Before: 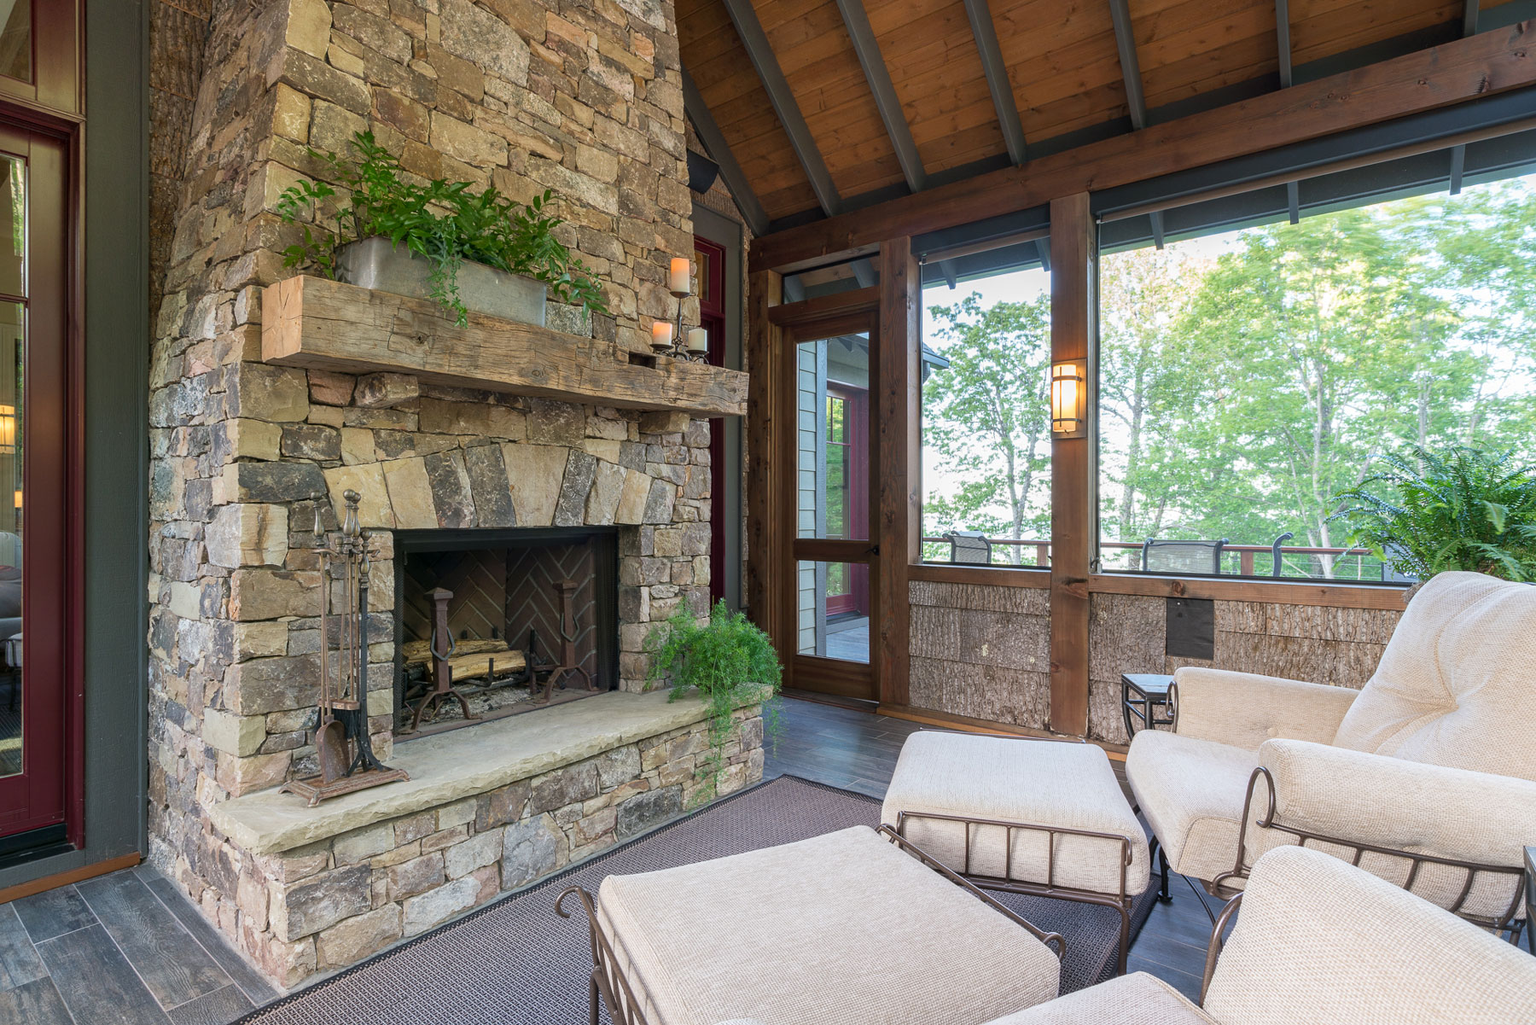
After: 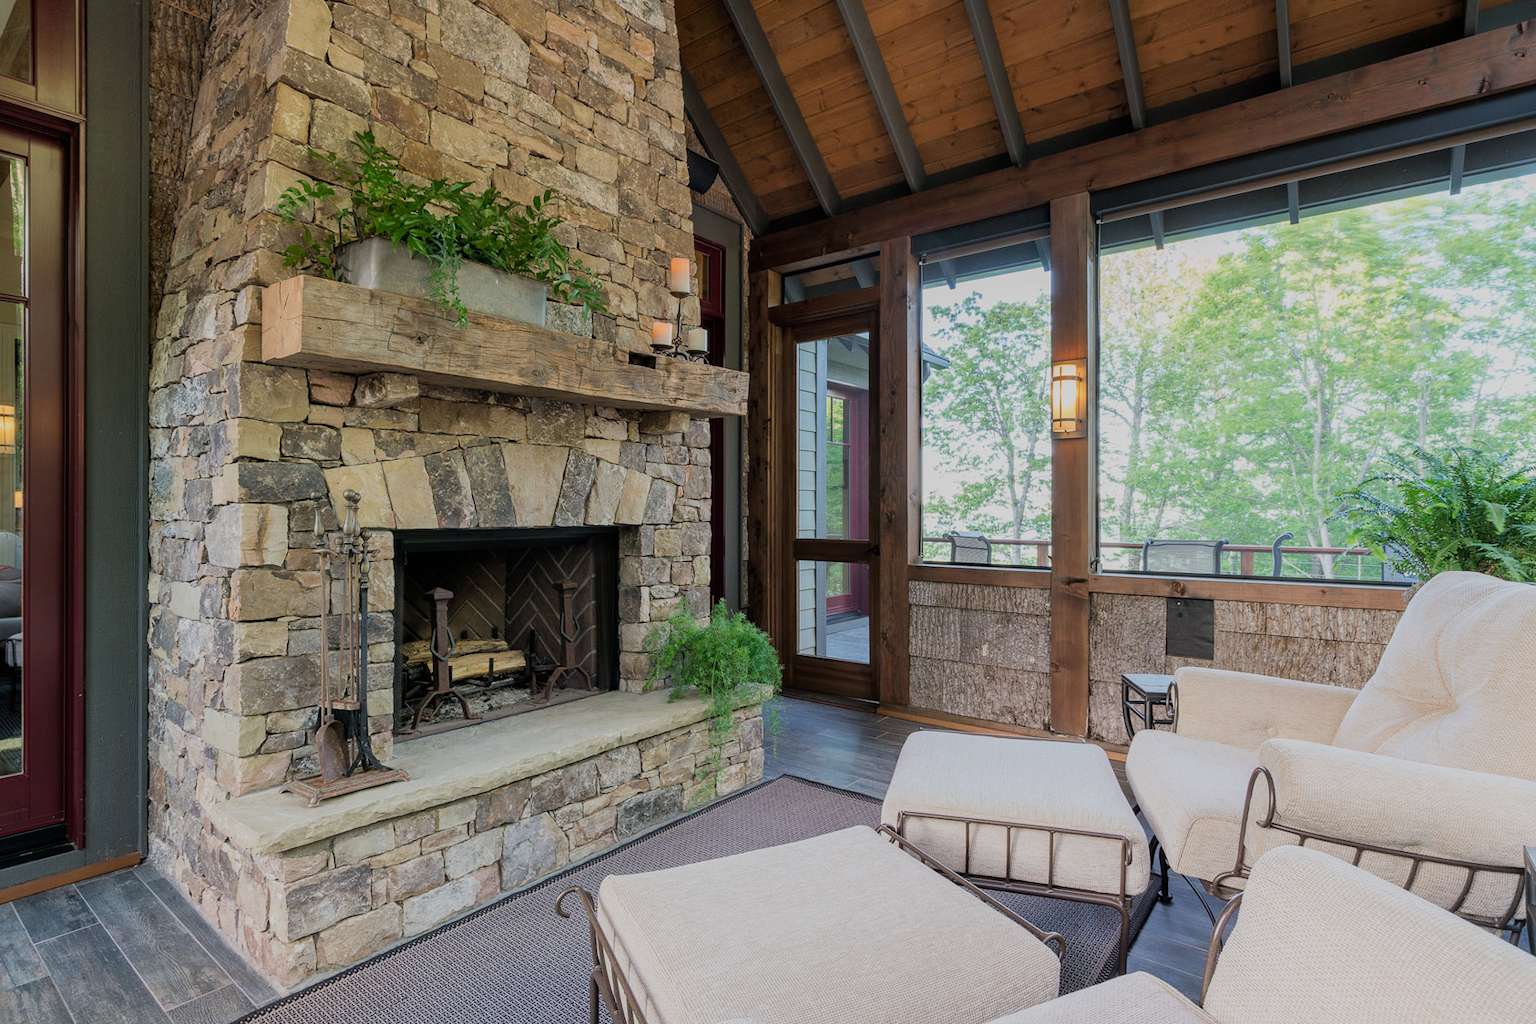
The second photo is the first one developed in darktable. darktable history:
filmic rgb: black relative exposure -7.65 EV, white relative exposure 4.56 EV, threshold 3.01 EV, hardness 3.61, enable highlight reconstruction true
